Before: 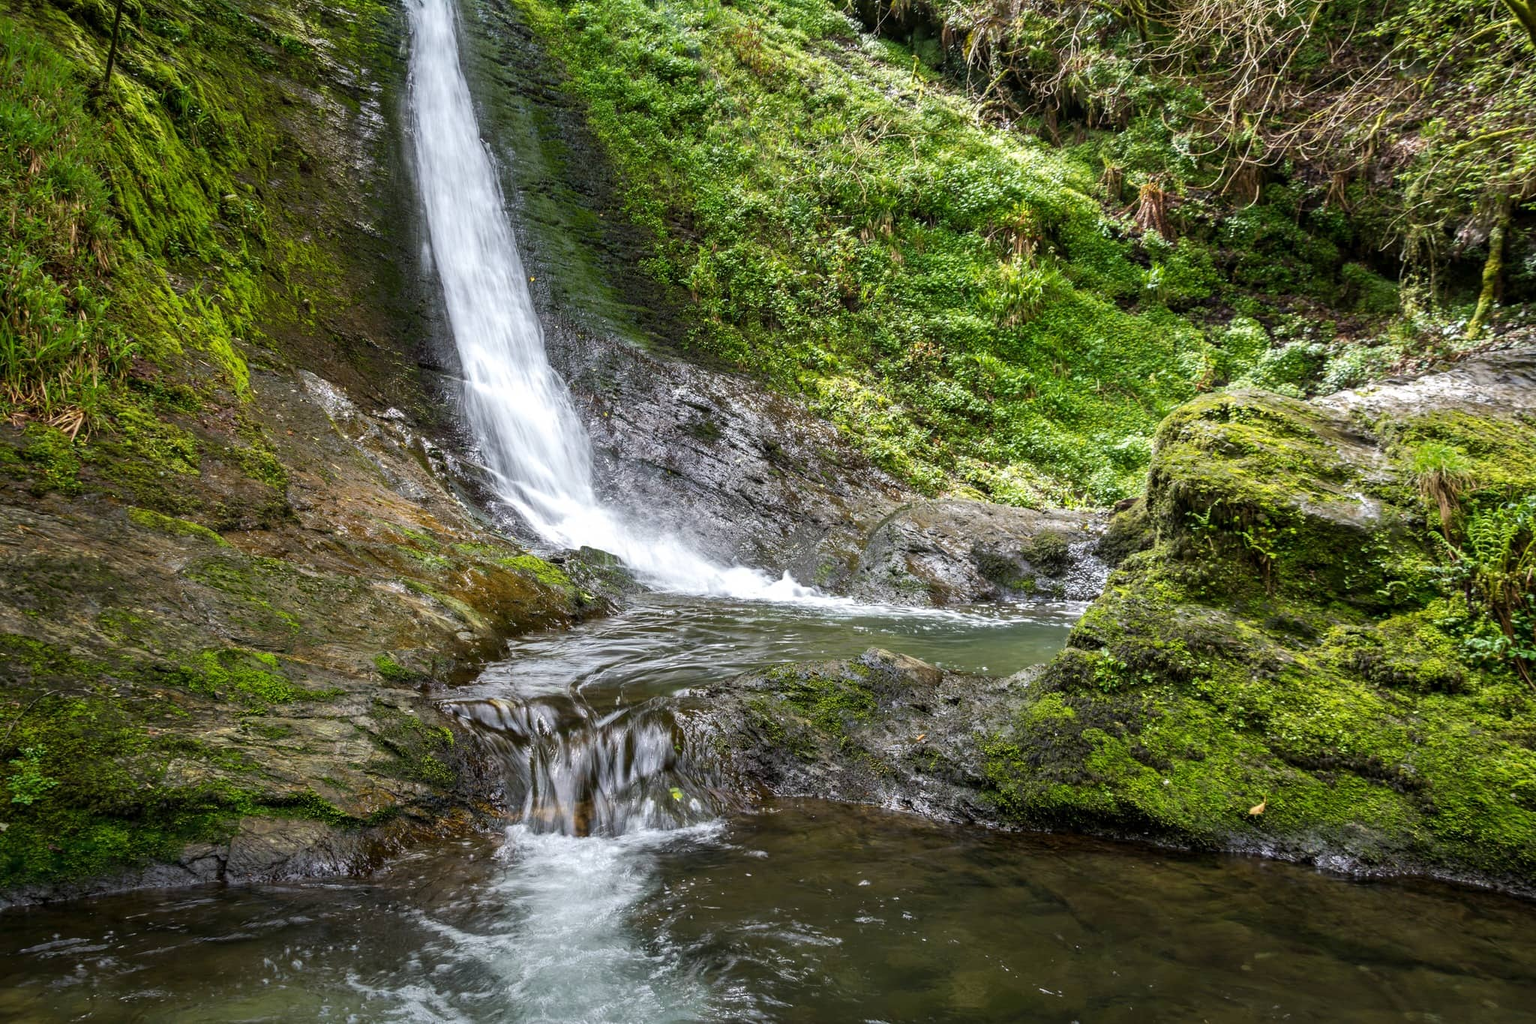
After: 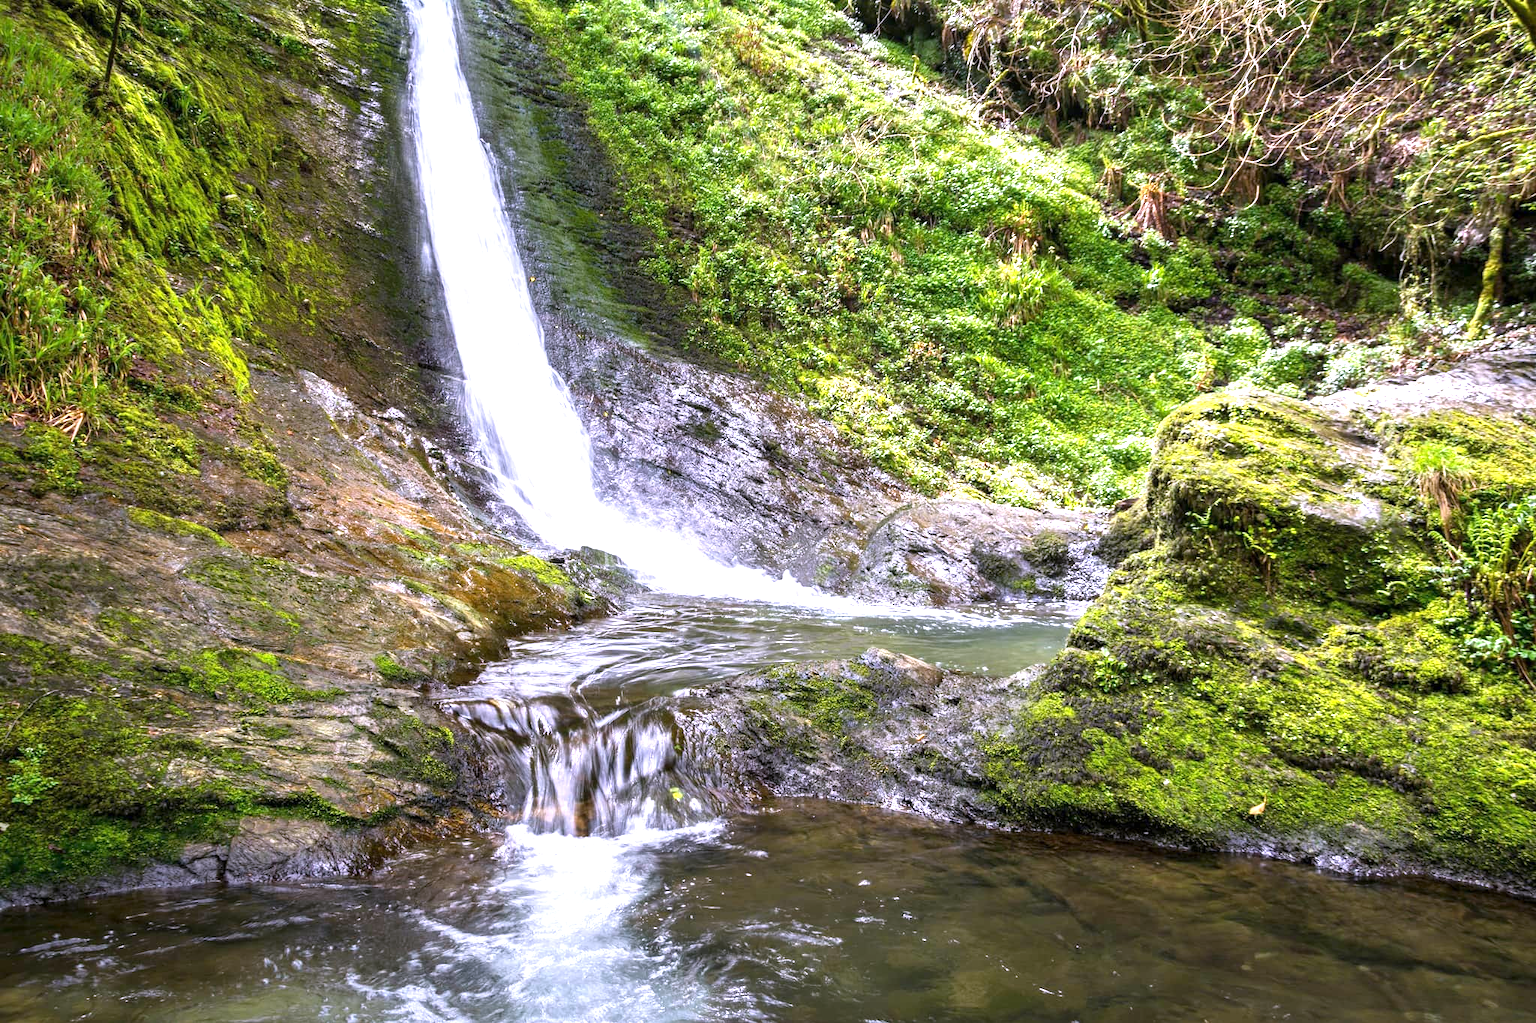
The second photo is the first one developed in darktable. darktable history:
exposure: exposure 1 EV, compensate highlight preservation false
white balance: red 1.042, blue 1.17
